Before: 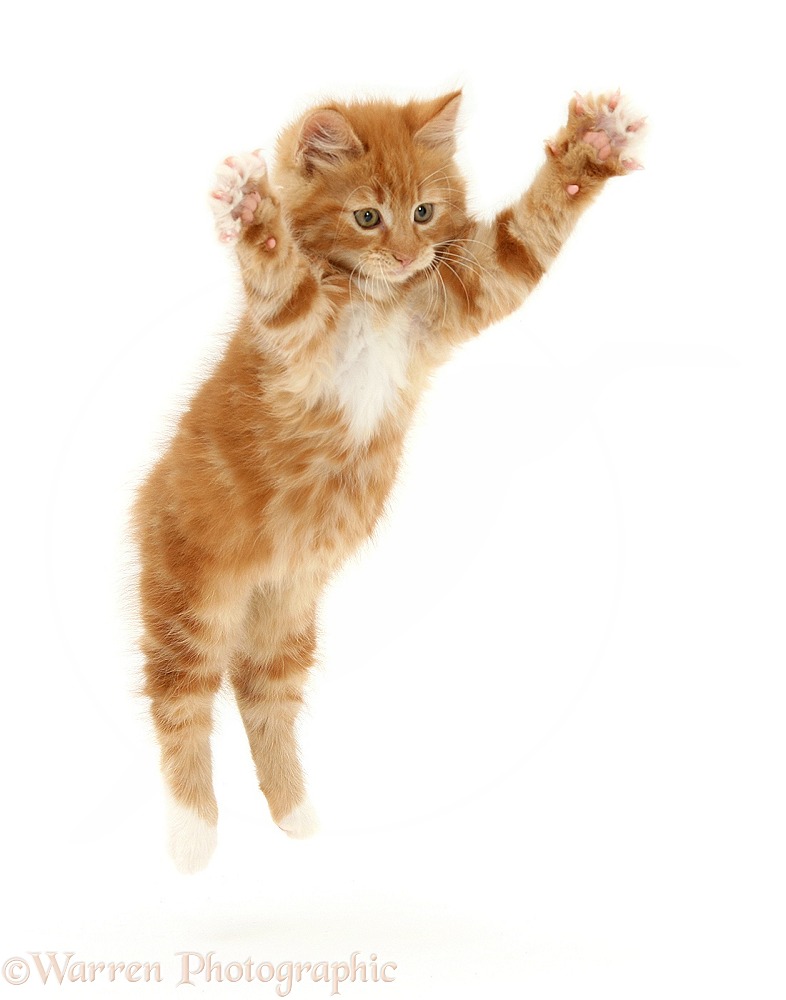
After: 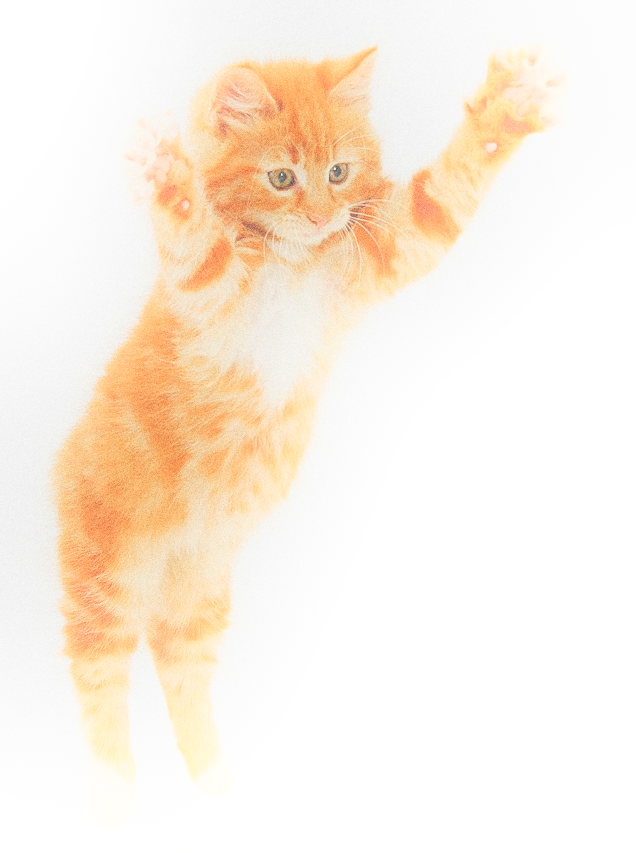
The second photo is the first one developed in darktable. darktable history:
sigmoid: skew -0.2, preserve hue 0%, red attenuation 0.1, red rotation 0.035, green attenuation 0.1, green rotation -0.017, blue attenuation 0.15, blue rotation -0.052, base primaries Rec2020
contrast brightness saturation: contrast 0.05, brightness 0.06, saturation 0.01
crop: left 11.225%, top 5.381%, right 9.565%, bottom 10.314%
bloom: on, module defaults
grain: coarseness 0.09 ISO, strength 40%
rotate and perspective: lens shift (vertical) 0.048, lens shift (horizontal) -0.024, automatic cropping off
